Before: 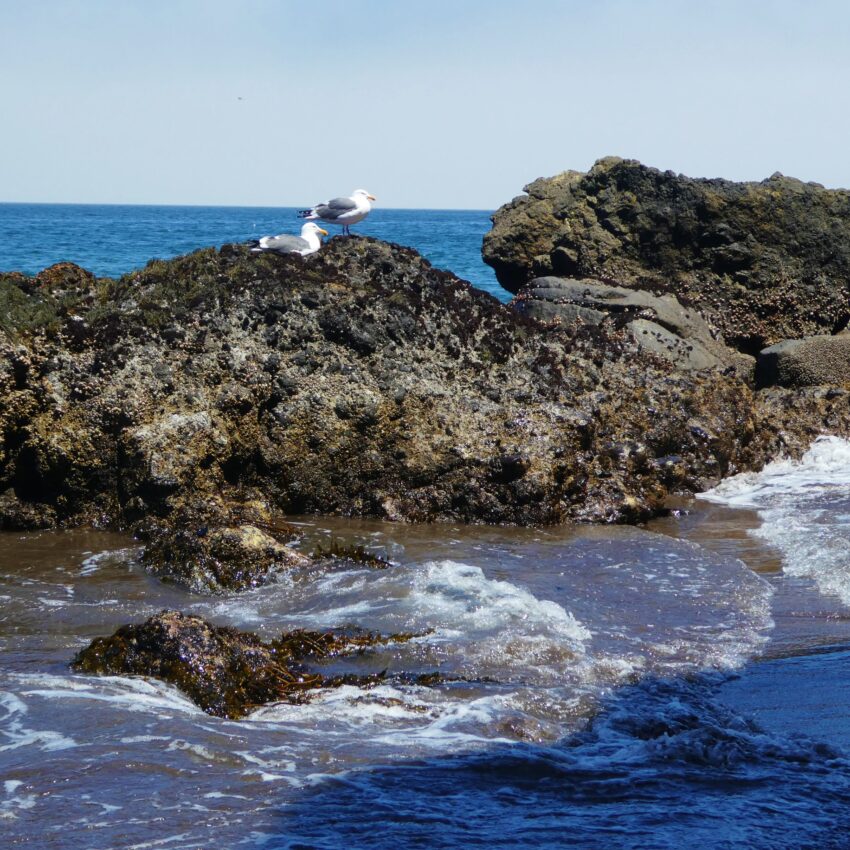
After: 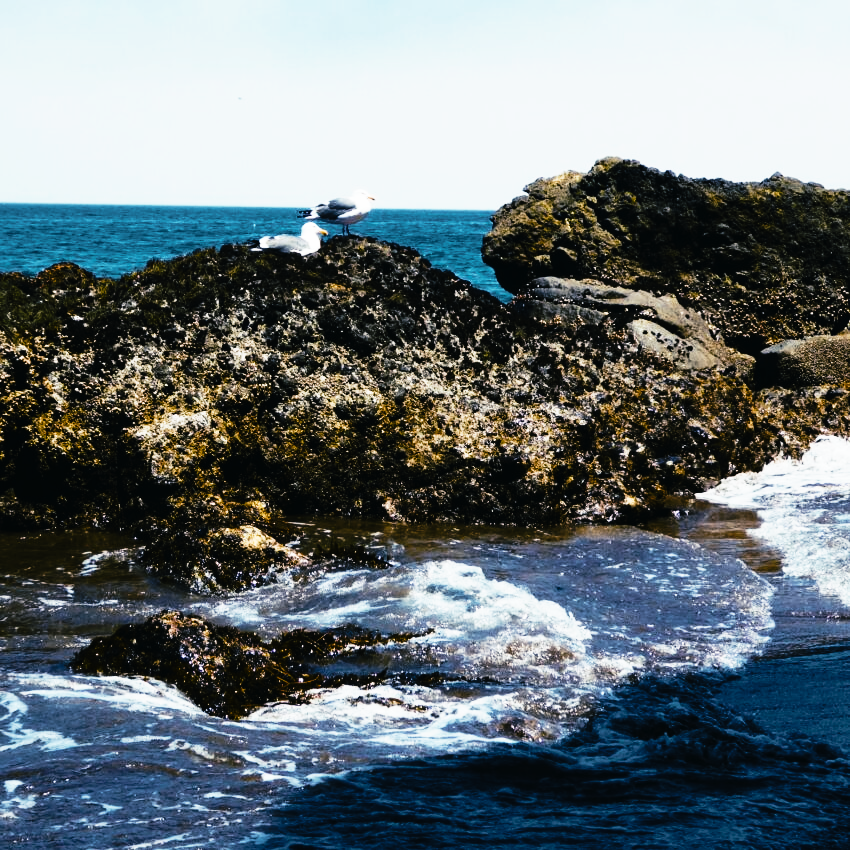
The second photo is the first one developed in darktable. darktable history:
tone curve: curves: ch0 [(0, 0) (0.003, 0.01) (0.011, 0.01) (0.025, 0.011) (0.044, 0.014) (0.069, 0.018) (0.1, 0.022) (0.136, 0.026) (0.177, 0.035) (0.224, 0.051) (0.277, 0.085) (0.335, 0.158) (0.399, 0.299) (0.468, 0.457) (0.543, 0.634) (0.623, 0.801) (0.709, 0.904) (0.801, 0.963) (0.898, 0.986) (1, 1)], preserve colors none
color look up table: target L [65.74, 68.83, 87.56, 67.1, 56.13, 45.41, 63.83, 59.45, 45.93, 33.17, 42.31, 37.54, 32.42, 27.71, 4.905, 200.02, 78.81, 64.73, 68.61, 65.81, 54.52, 43.31, 56.14, 39.62, 46.28, 43.32, 35.89, 33.64, 16.89, 84.58, 68.48, 66.24, 45.65, 54.32, 48.87, 55.92, 40.05, 36.67, 33.69, 34.19, 31.59, 24.04, 32.56, 9.141, 51.37, 73.6, 73.19, 43.76, 40.87], target a [2.597, 1.24, -0.98, -22.66, -19.75, -18.68, -13.69, 0.841, -12.77, -13.61, -1.062, -6.509, -11.62, -5.966, -5.518, 0, 0.245, 6.022, 13.94, 9.668, 15.23, 30.96, 4.606, 22.37, 25.9, 13.11, 15.22, 12.62, -3.444, 6.641, 14.86, -0.148, 35.84, -8.542, 29.82, -3.578, 28.02, 22.99, 18.34, -0.939, -3.291, 34.76, -2.253, -3.202, -11.6, -15.34, -15.84, -6.645, -7.388], target b [39.07, 42.85, 22.71, -12.28, -1.667, 15.22, 14.77, 32.56, -3.381, 6.244, 5.812, 22.49, -0.66, 37.34, -1.546, 0, 26.39, 38.82, 3.501, 13.24, 29.57, -3.782, 25.45, 25.1, 5.156, 23.29, 31.41, 38.41, 6.126, -0.94, -16.23, 2.628, -22.34, -21.31, -14.78, -16.44, -15.25, -2.416, -16.84, -12.96, -9.997, -29.43, -10.71, -16.18, -9.95, -16.22, -8.983, -10.8, -7.521], num patches 49
